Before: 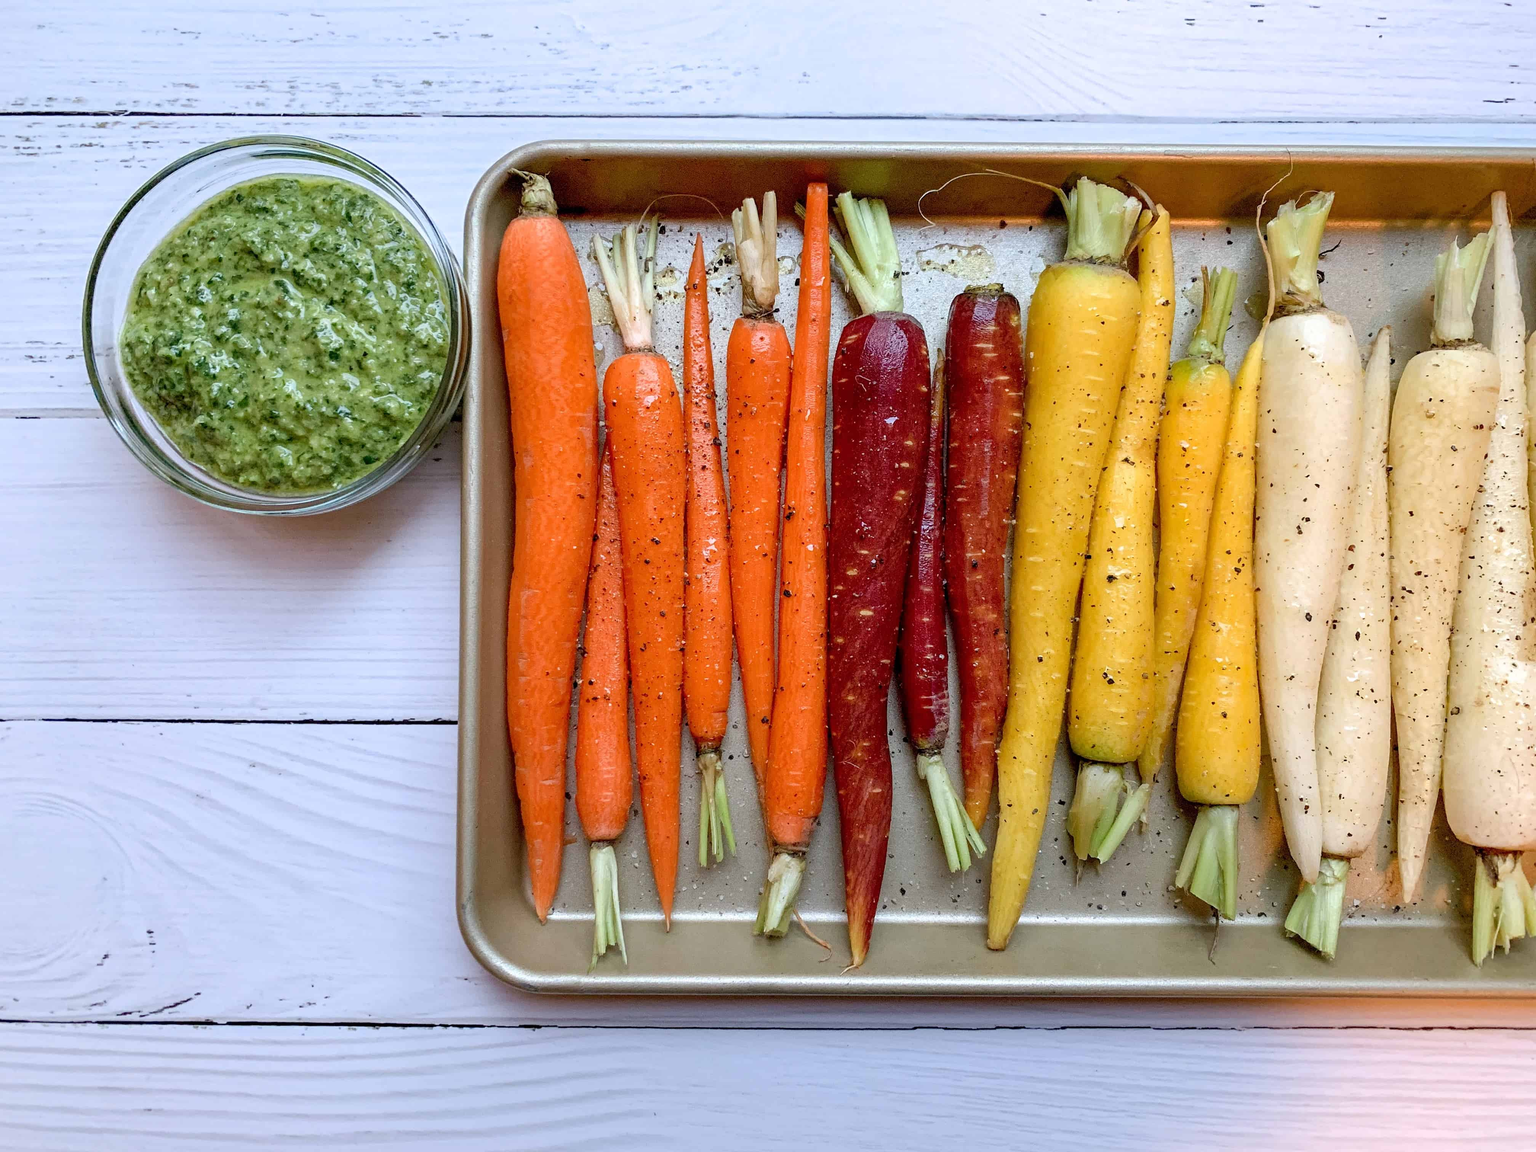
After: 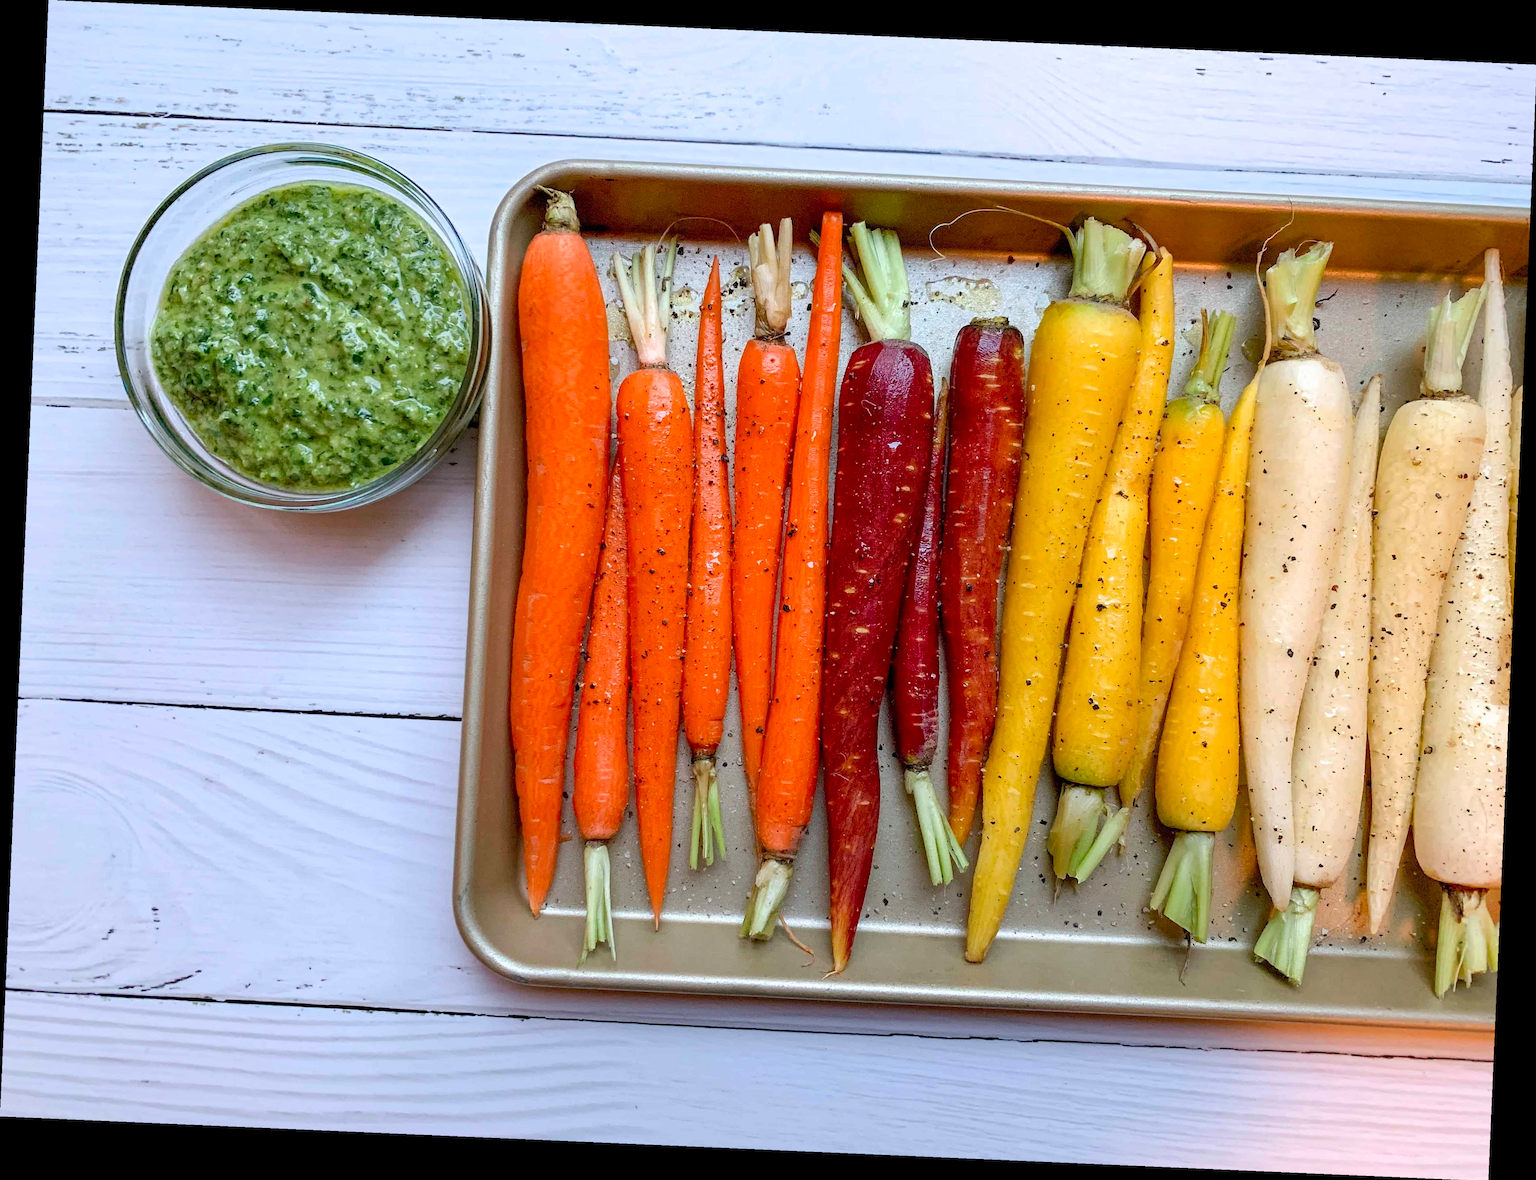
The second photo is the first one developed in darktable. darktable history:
base curve: preserve colors none
crop and rotate: angle -2.49°
